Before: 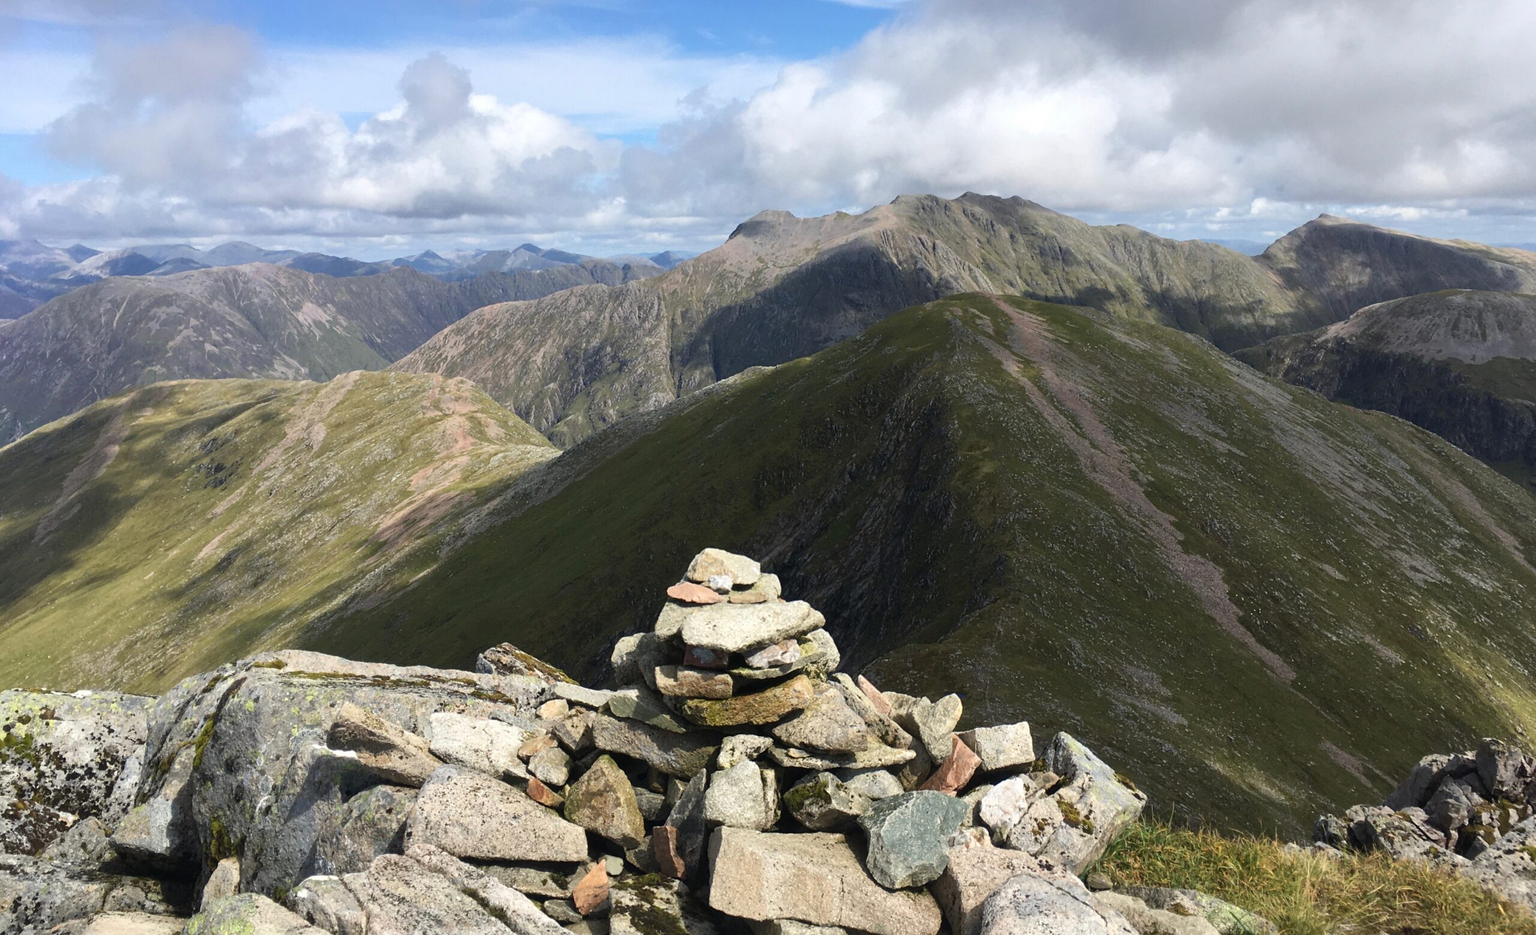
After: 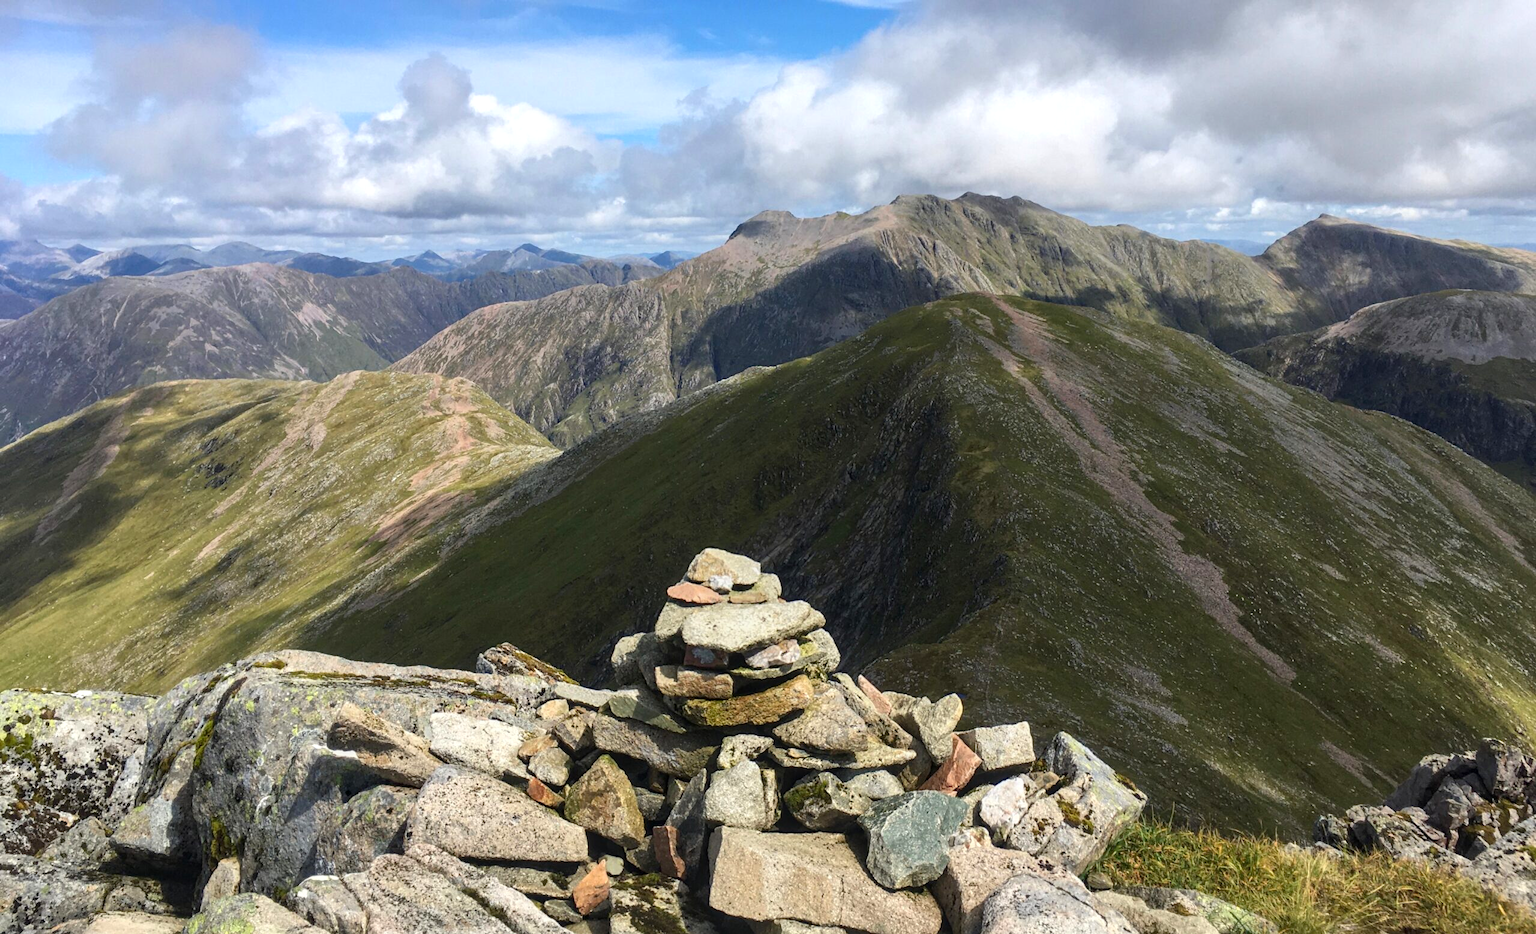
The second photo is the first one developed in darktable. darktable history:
color contrast: green-magenta contrast 1.2, blue-yellow contrast 1.2
local contrast: on, module defaults
